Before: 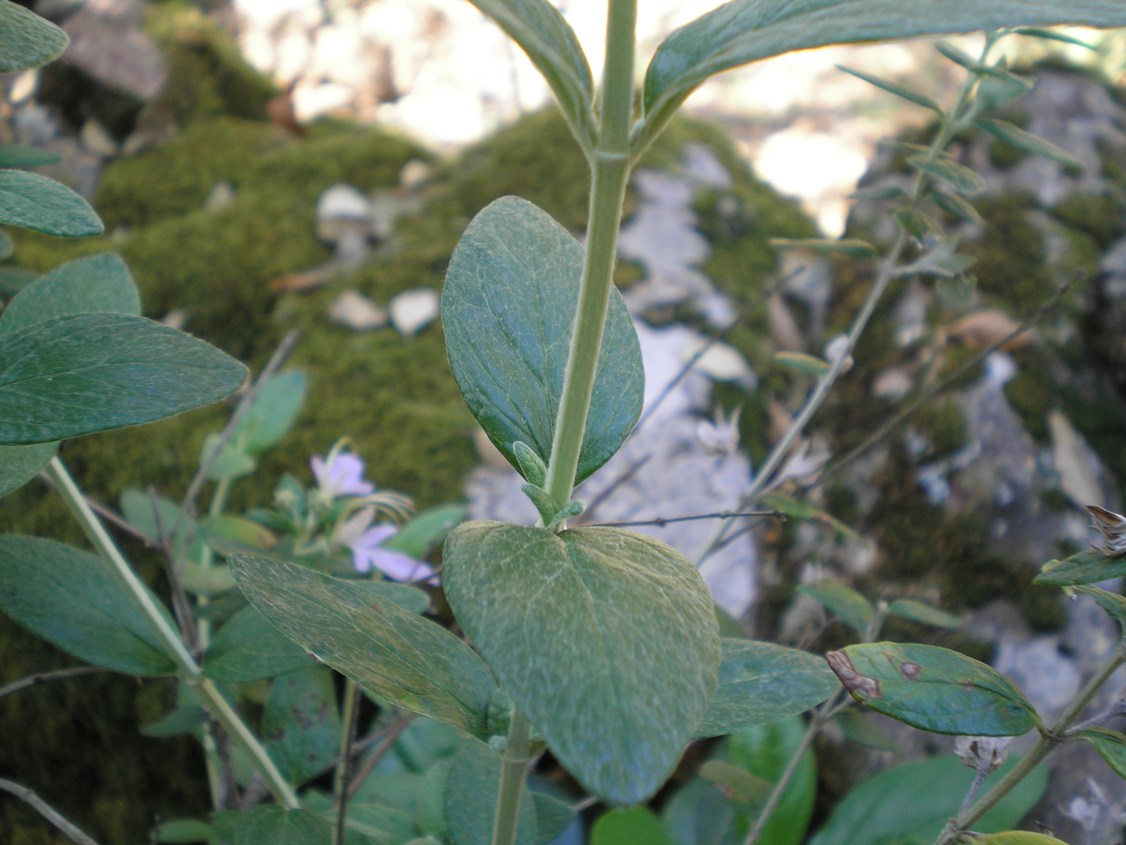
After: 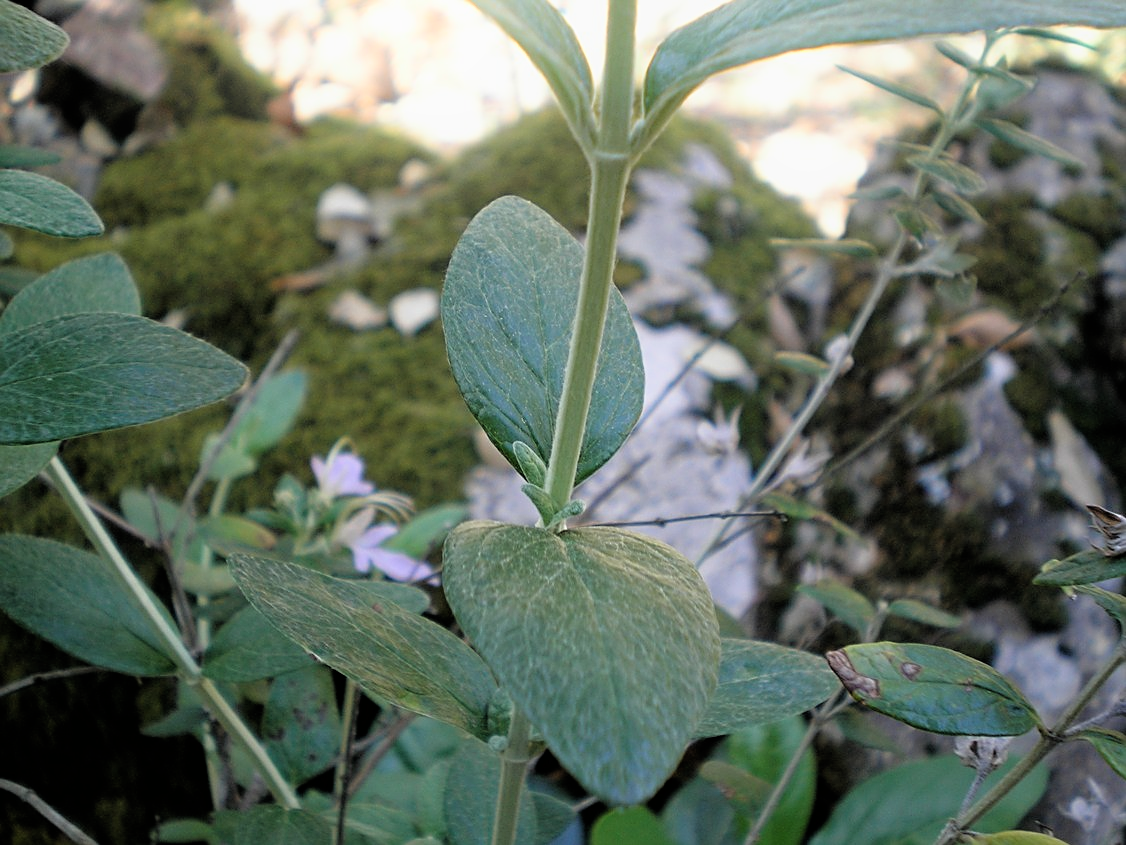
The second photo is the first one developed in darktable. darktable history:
bloom: size 15%, threshold 97%, strength 7%
filmic rgb: black relative exposure -4.93 EV, white relative exposure 2.84 EV, hardness 3.72
sharpen: on, module defaults
